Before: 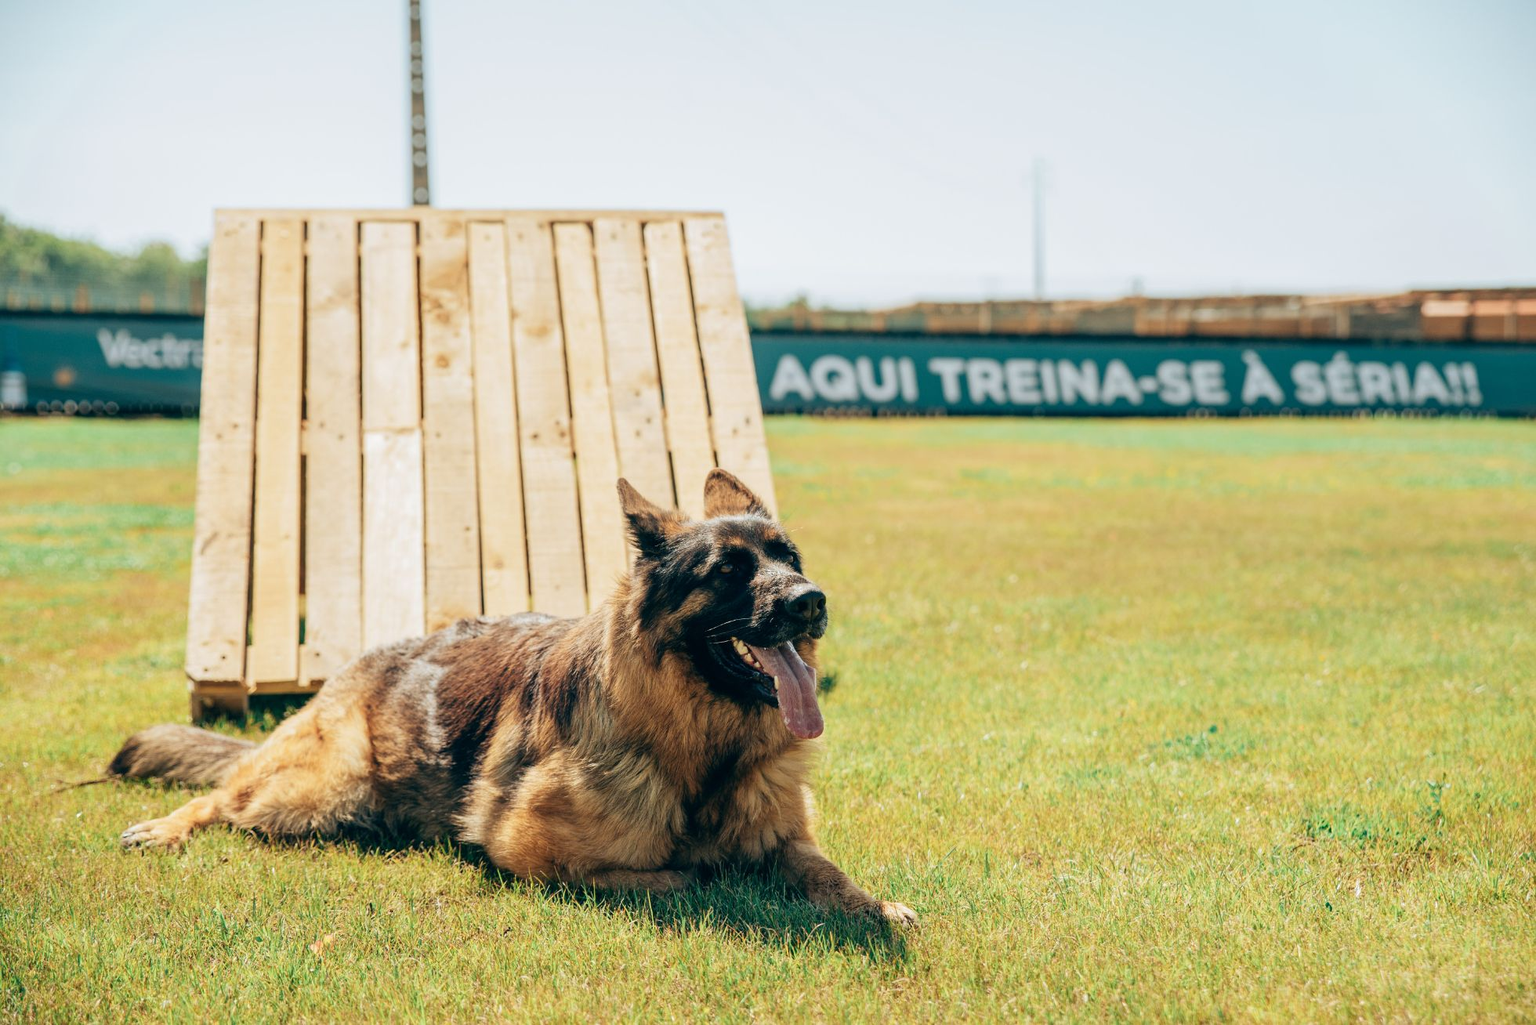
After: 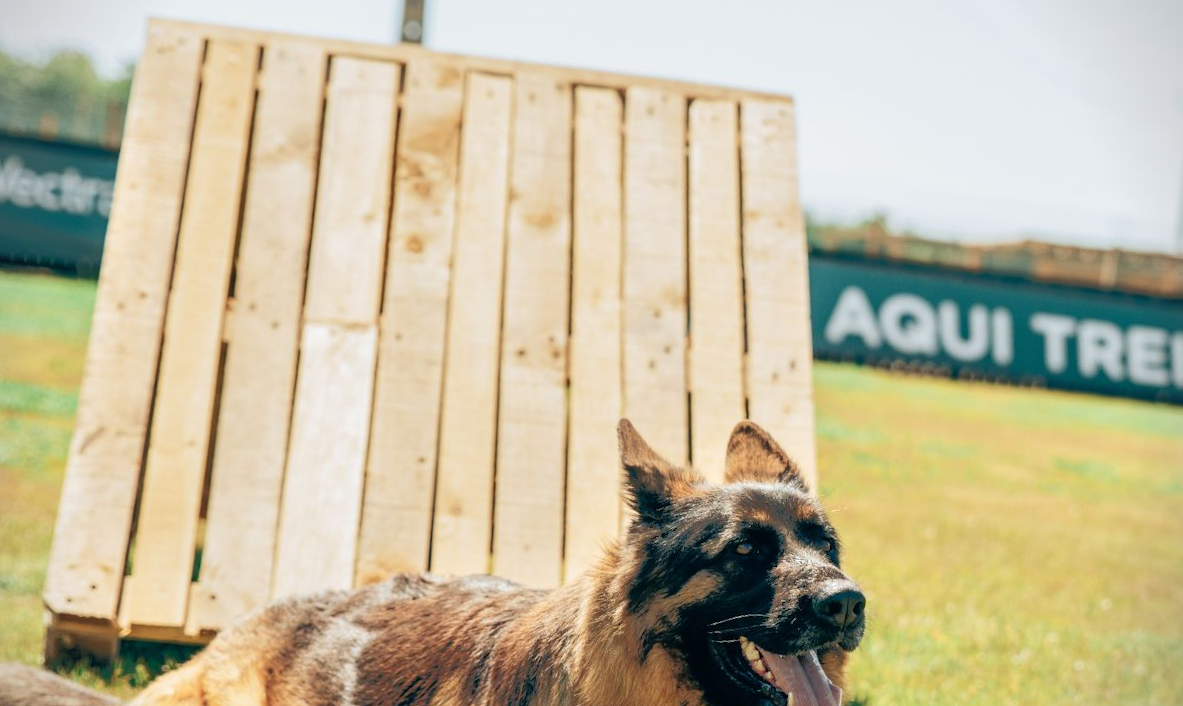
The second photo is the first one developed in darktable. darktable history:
crop and rotate: angle -6.68°, left 2.056%, top 6.851%, right 27.421%, bottom 30.061%
tone equalizer: -8 EV -0.517 EV, -7 EV -0.297 EV, -6 EV -0.074 EV, -5 EV 0.437 EV, -4 EV 0.963 EV, -3 EV 0.82 EV, -2 EV -0.015 EV, -1 EV 0.133 EV, +0 EV -0.007 EV
vignetting: fall-off start 91.7%, brightness -0.529, saturation -0.509
